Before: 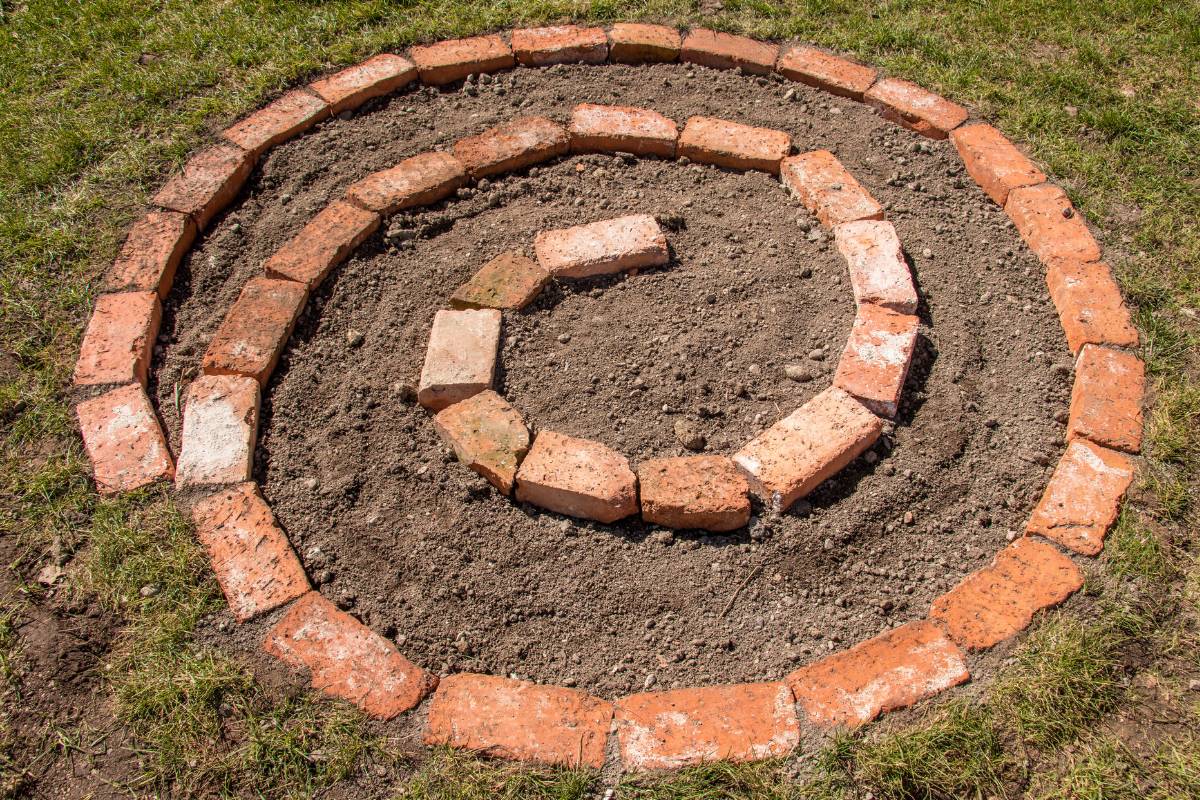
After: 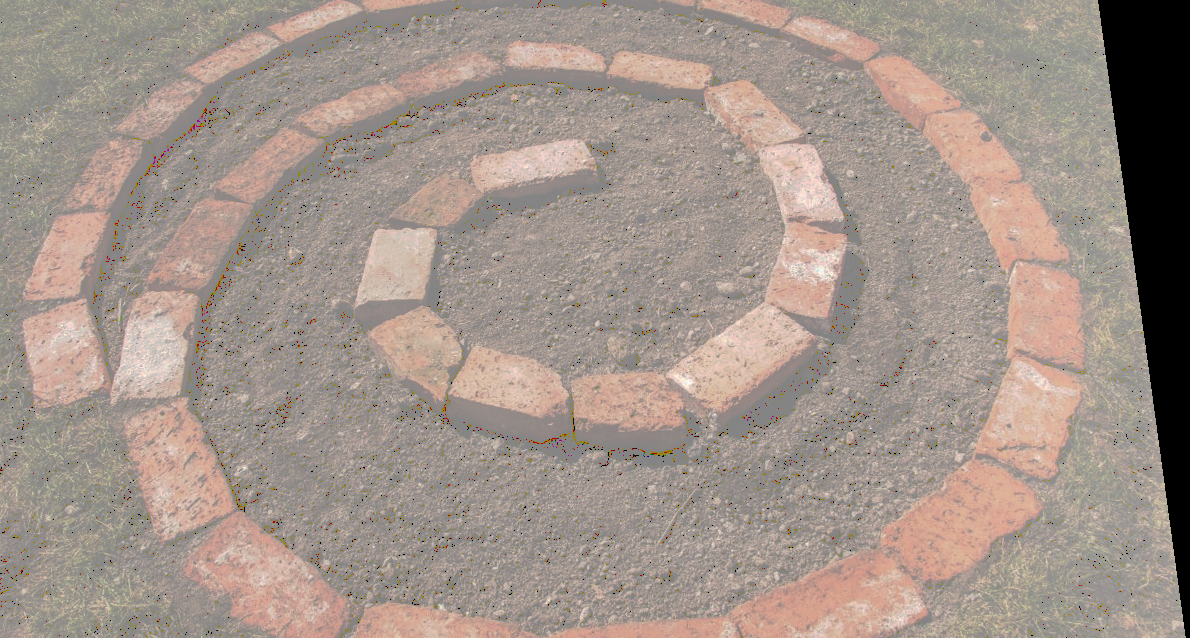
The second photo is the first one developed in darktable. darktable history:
crop: left 8.155%, top 6.611%, bottom 15.385%
tone curve: curves: ch0 [(0, 0) (0.003, 0.6) (0.011, 0.6) (0.025, 0.601) (0.044, 0.601) (0.069, 0.601) (0.1, 0.601) (0.136, 0.602) (0.177, 0.605) (0.224, 0.609) (0.277, 0.615) (0.335, 0.625) (0.399, 0.633) (0.468, 0.654) (0.543, 0.676) (0.623, 0.71) (0.709, 0.753) (0.801, 0.802) (0.898, 0.85) (1, 1)], preserve colors none
rotate and perspective: rotation 0.128°, lens shift (vertical) -0.181, lens shift (horizontal) -0.044, shear 0.001, automatic cropping off
shadows and highlights: shadows 22.7, highlights -48.71, soften with gaussian
